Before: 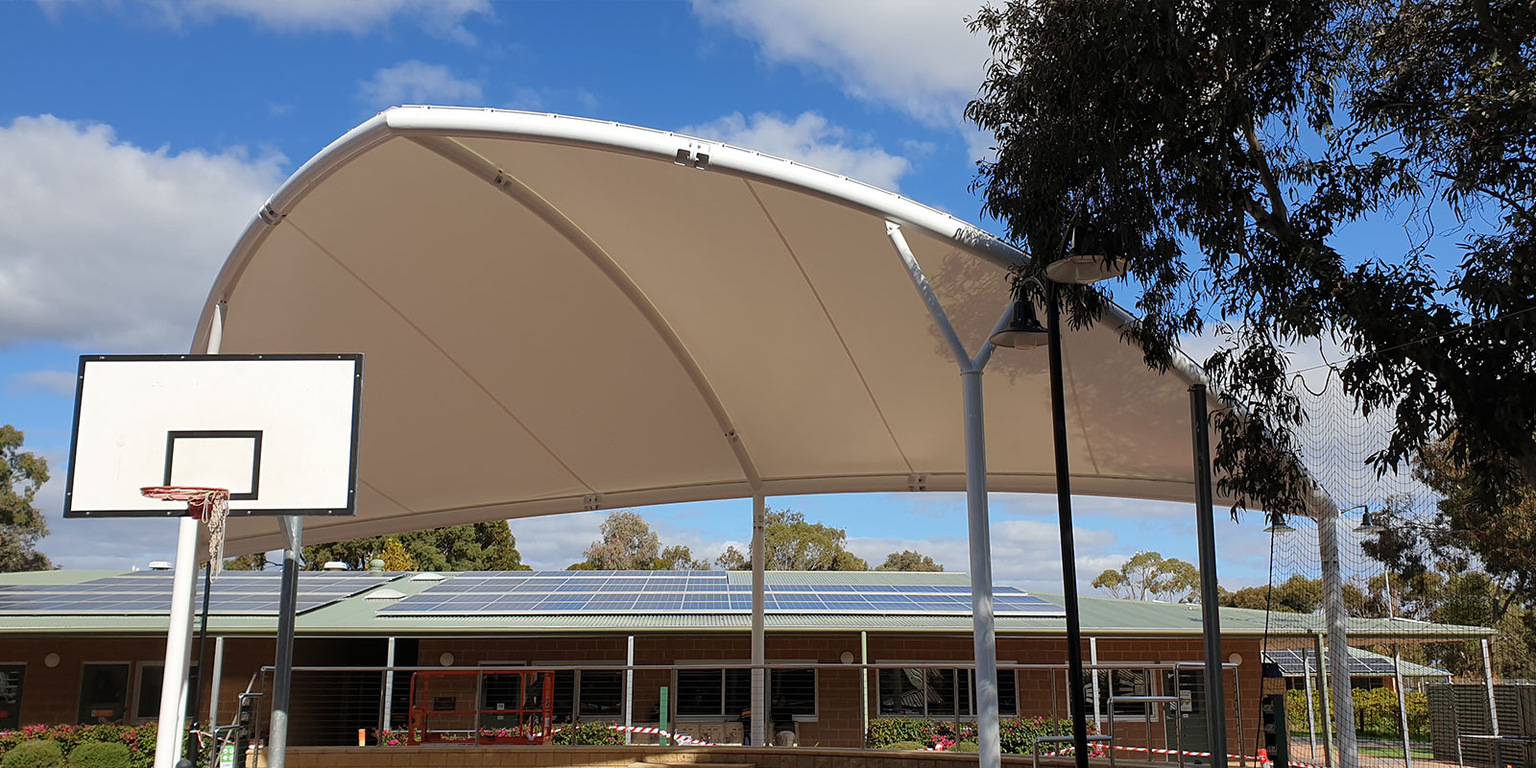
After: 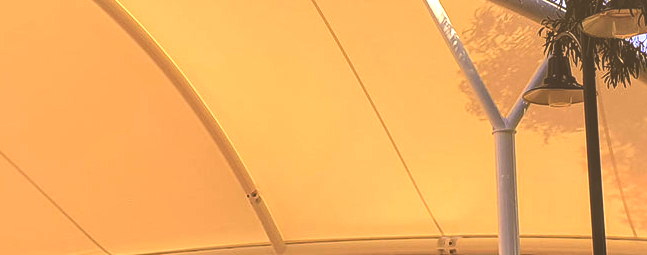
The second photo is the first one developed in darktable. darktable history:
color correction: highlights a* 17.94, highlights b* 35.39, shadows a* 1.48, shadows b* 6.42, saturation 1.01
local contrast: on, module defaults
exposure: black level correction -0.023, exposure 1.397 EV, compensate highlight preservation false
tone equalizer: on, module defaults
crop: left 31.751%, top 32.172%, right 27.8%, bottom 35.83%
contrast brightness saturation: contrast 0.09, saturation 0.28
